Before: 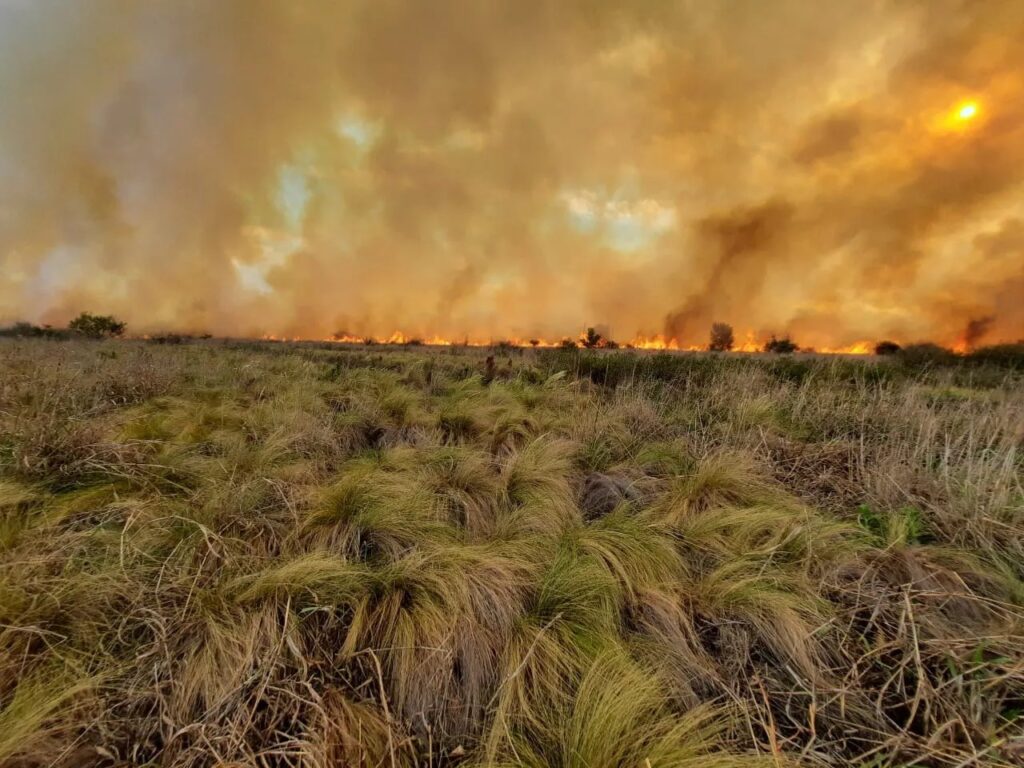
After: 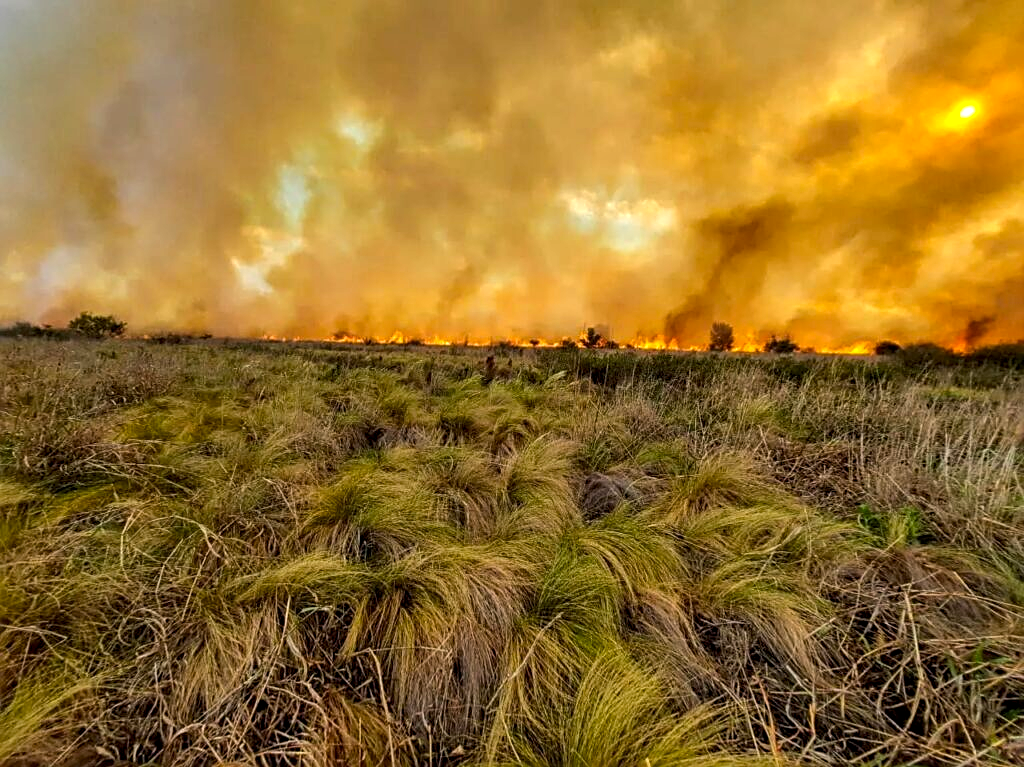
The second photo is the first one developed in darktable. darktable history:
crop: bottom 0.072%
sharpen: amount 0.536
color balance rgb: perceptual saturation grading › global saturation 18.26%, perceptual brilliance grading › highlights 10.238%, perceptual brilliance grading › mid-tones 5.272%, global vibrance 9.509%
exposure: compensate highlight preservation false
tone curve: color space Lab, independent channels, preserve colors none
local contrast: on, module defaults
